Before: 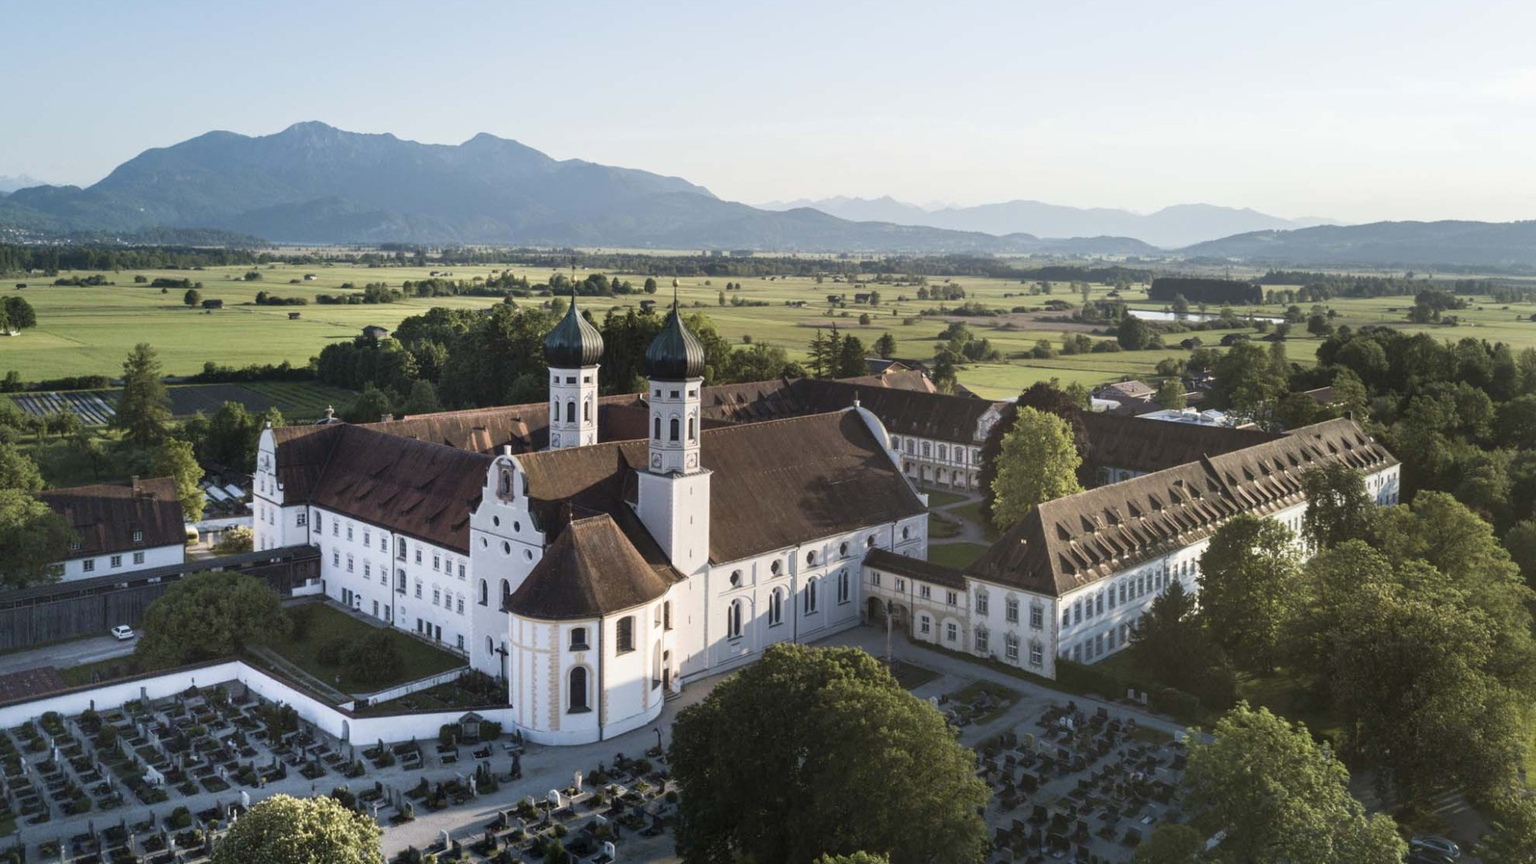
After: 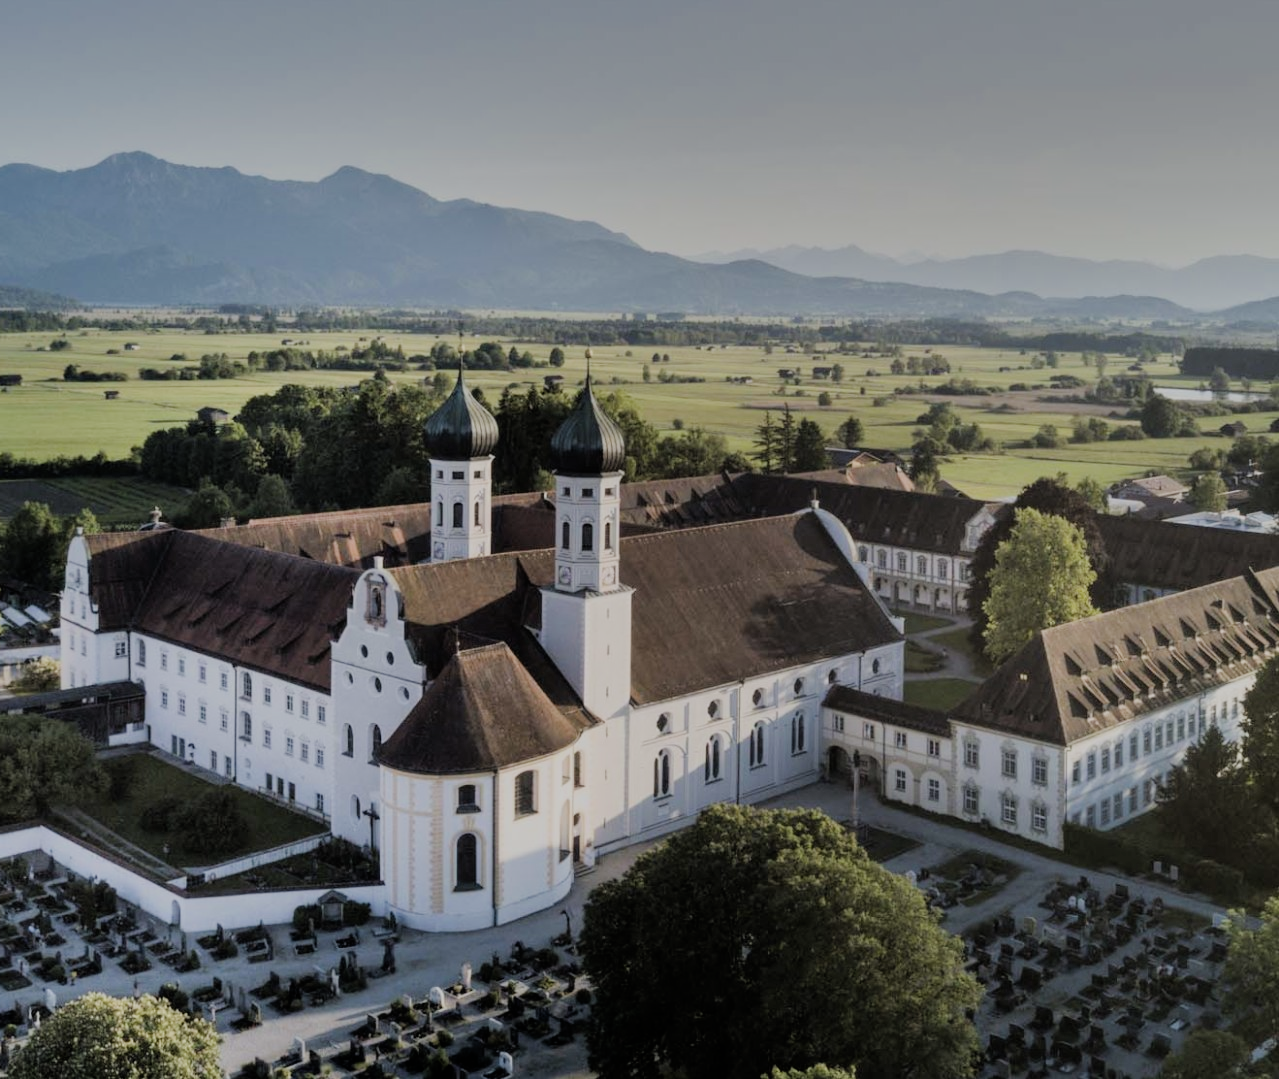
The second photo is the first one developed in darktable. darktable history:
filmic rgb: black relative exposure -6.2 EV, white relative exposure 6.98 EV, hardness 2.28
shadows and highlights: shadows 24.26, highlights -79.93, soften with gaussian
crop and rotate: left 13.346%, right 20.027%
contrast equalizer: y [[0.502, 0.505, 0.512, 0.529, 0.564, 0.588], [0.5 ×6], [0.502, 0.505, 0.512, 0.529, 0.564, 0.588], [0, 0.001, 0.001, 0.004, 0.008, 0.011], [0, 0.001, 0.001, 0.004, 0.008, 0.011]], mix -0.191
